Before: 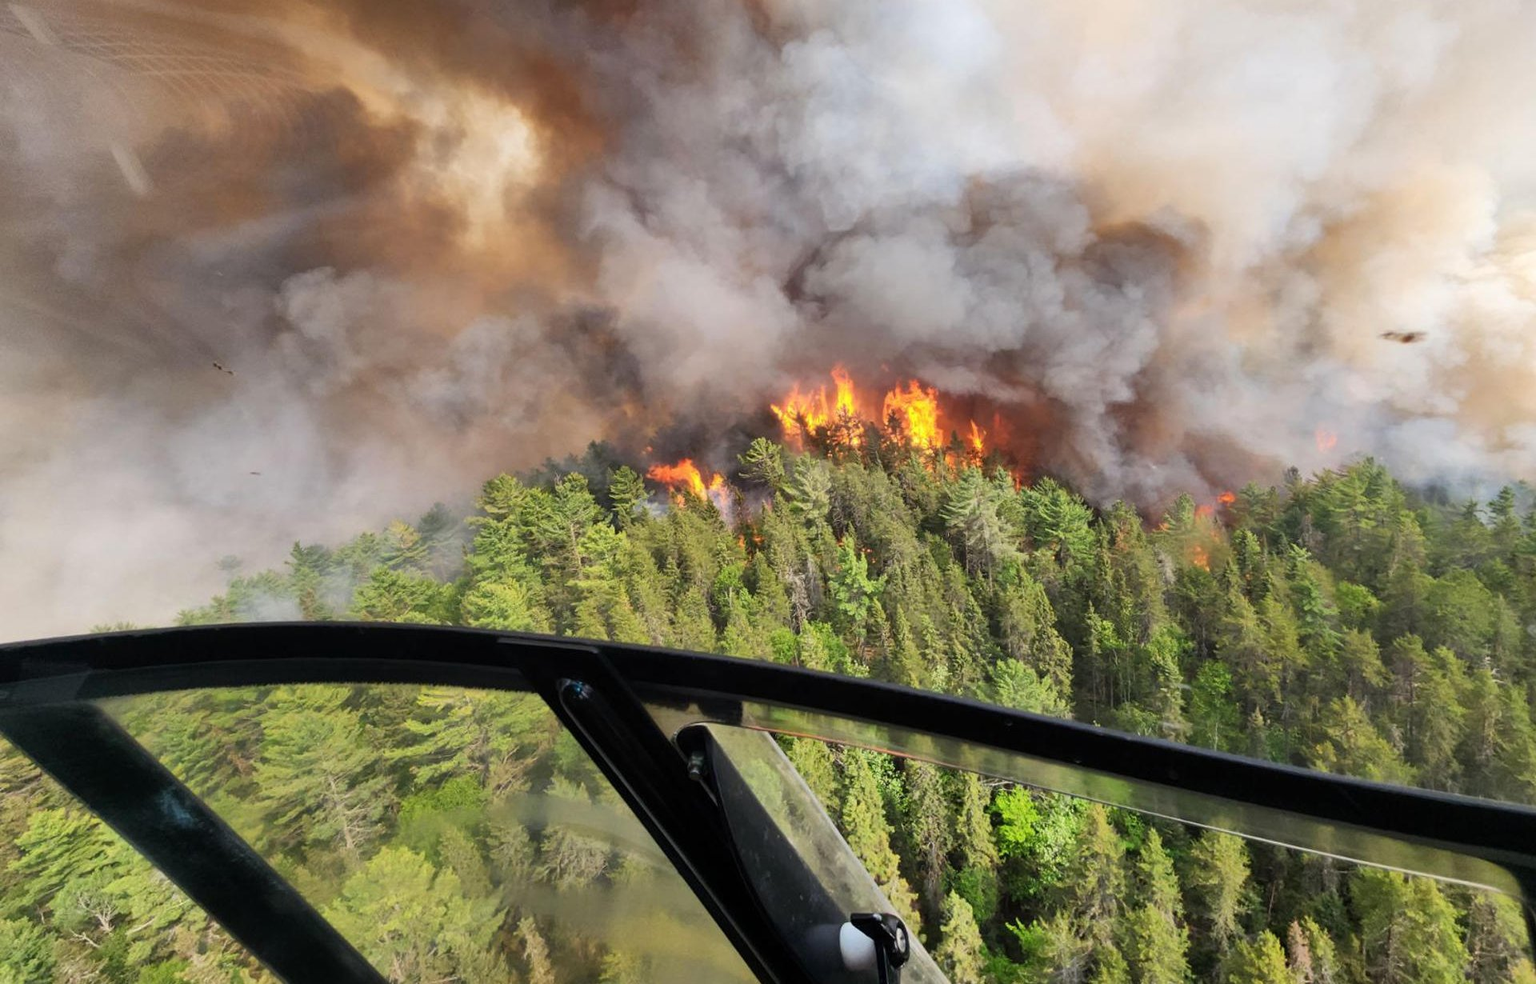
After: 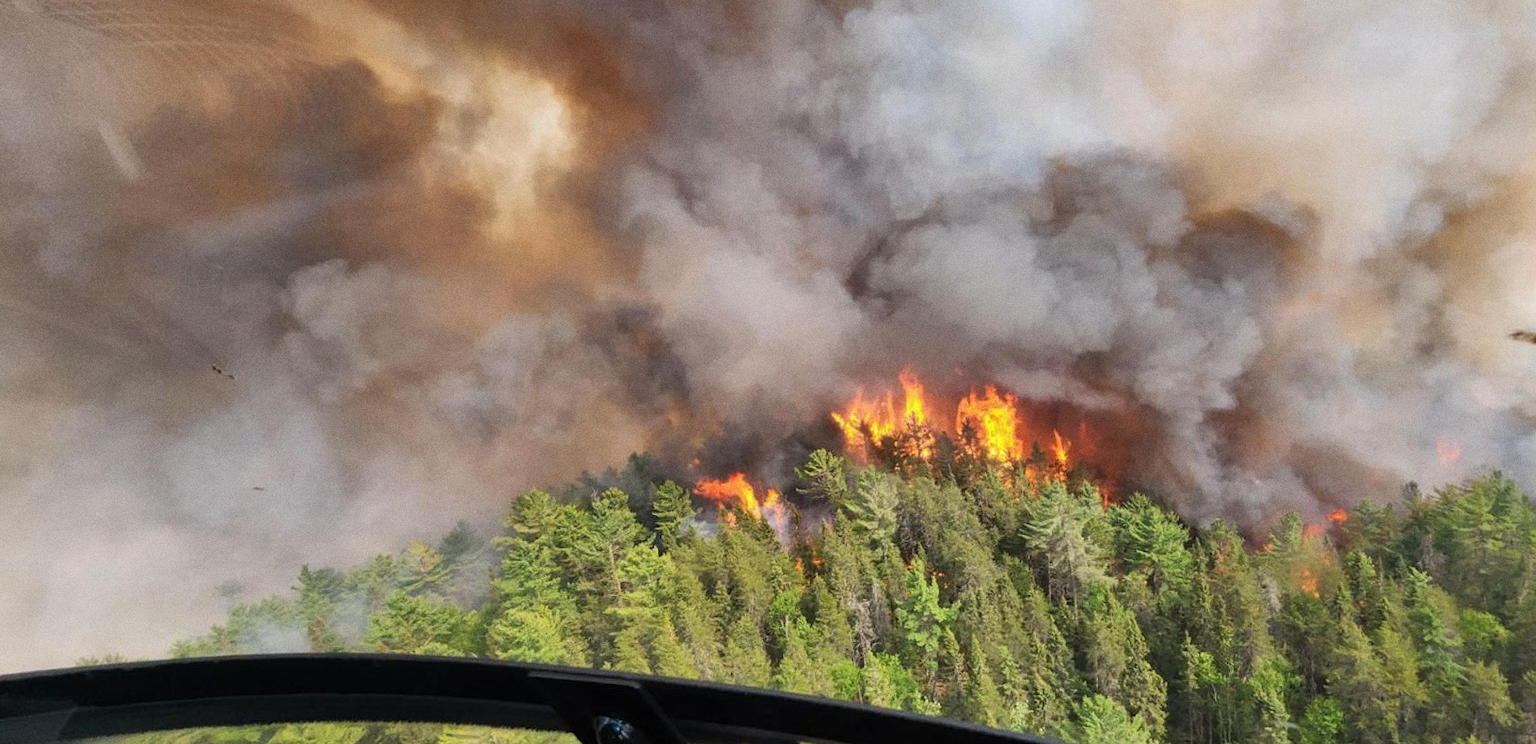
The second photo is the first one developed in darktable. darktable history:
shadows and highlights: shadows 43.71, white point adjustment -1.46, soften with gaussian
crop: left 1.509%, top 3.452%, right 7.696%, bottom 28.452%
grain: coarseness 0.09 ISO
